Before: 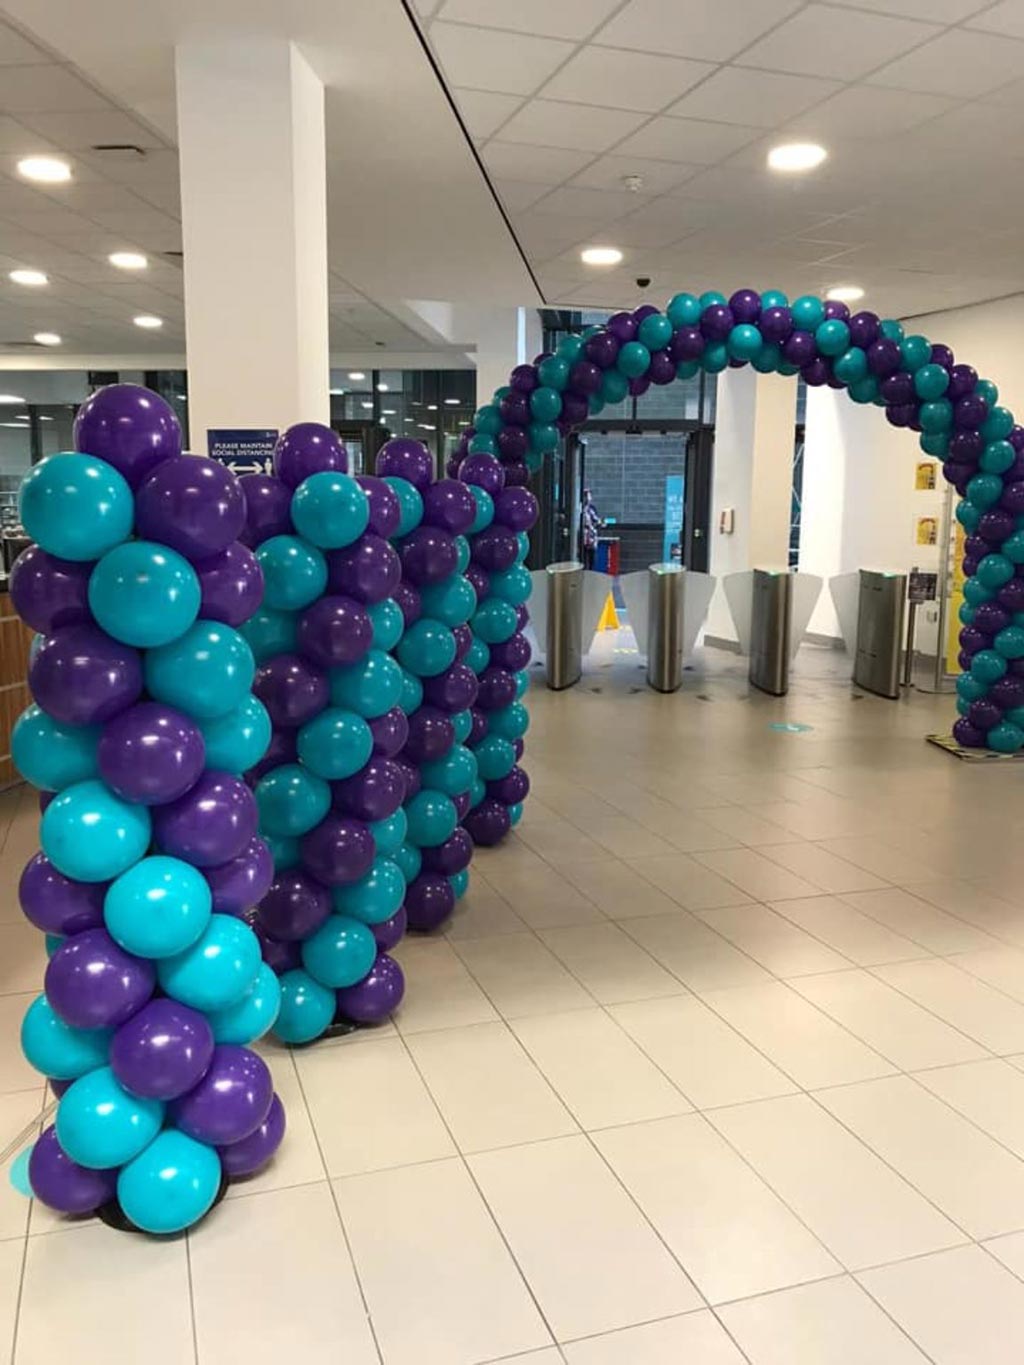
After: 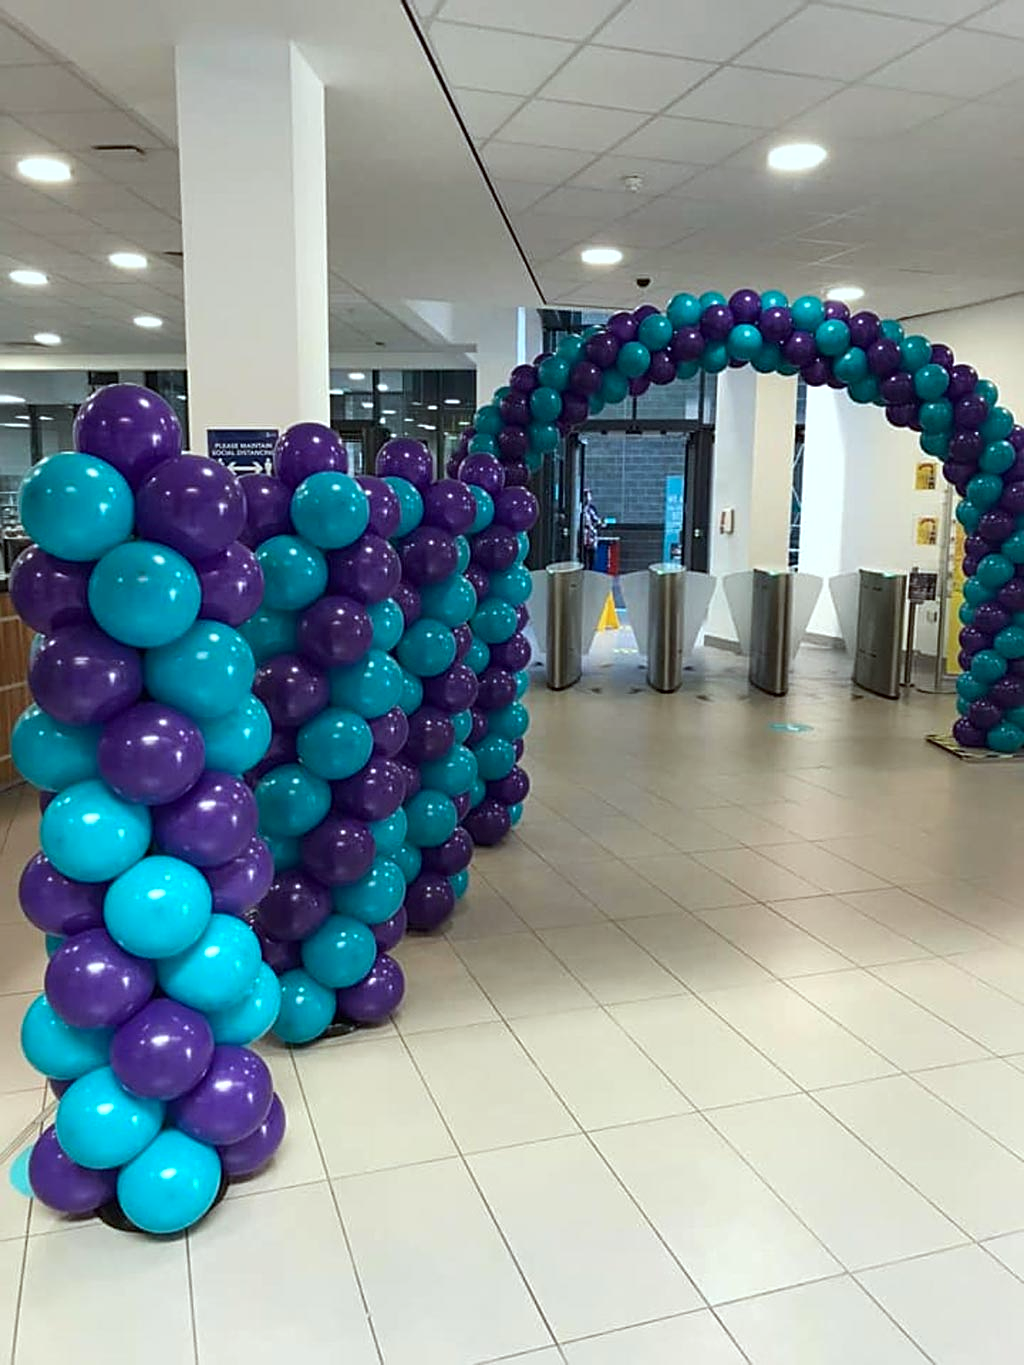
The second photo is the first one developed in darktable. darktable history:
color correction: highlights a* -6.51, highlights b* 0.468
local contrast: mode bilateral grid, contrast 99, coarseness 100, detail 109%, midtone range 0.2
sharpen: on, module defaults
color calibration: gray › normalize channels true, illuminant as shot in camera, x 0.358, y 0.373, temperature 4628.91 K, gamut compression 0.01
